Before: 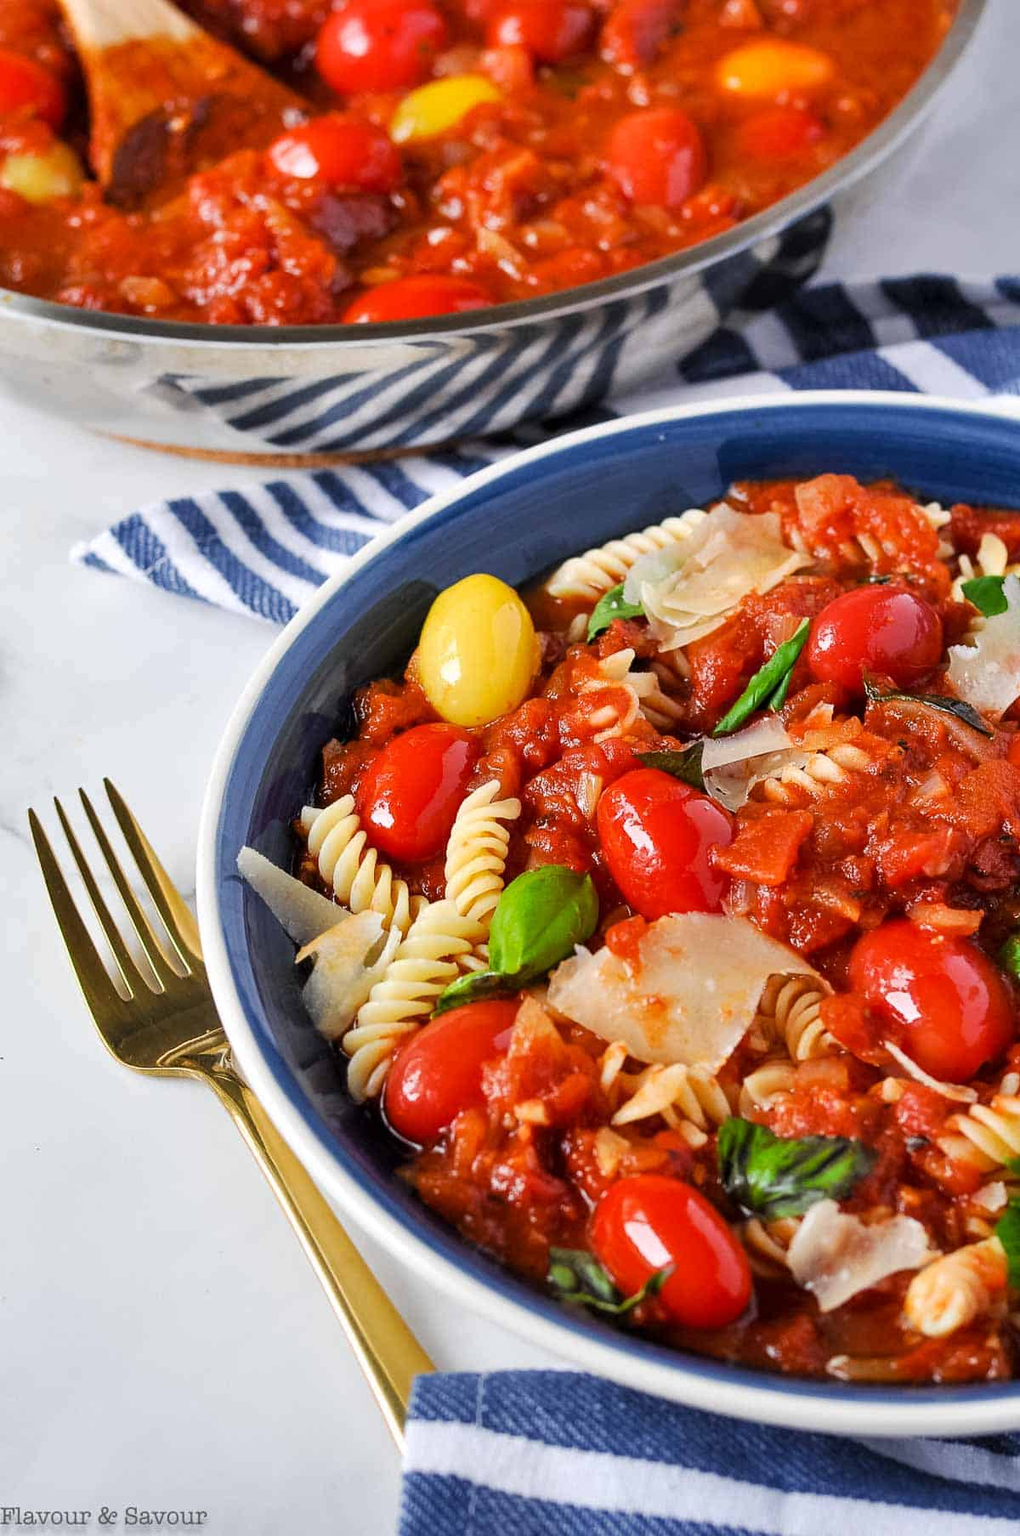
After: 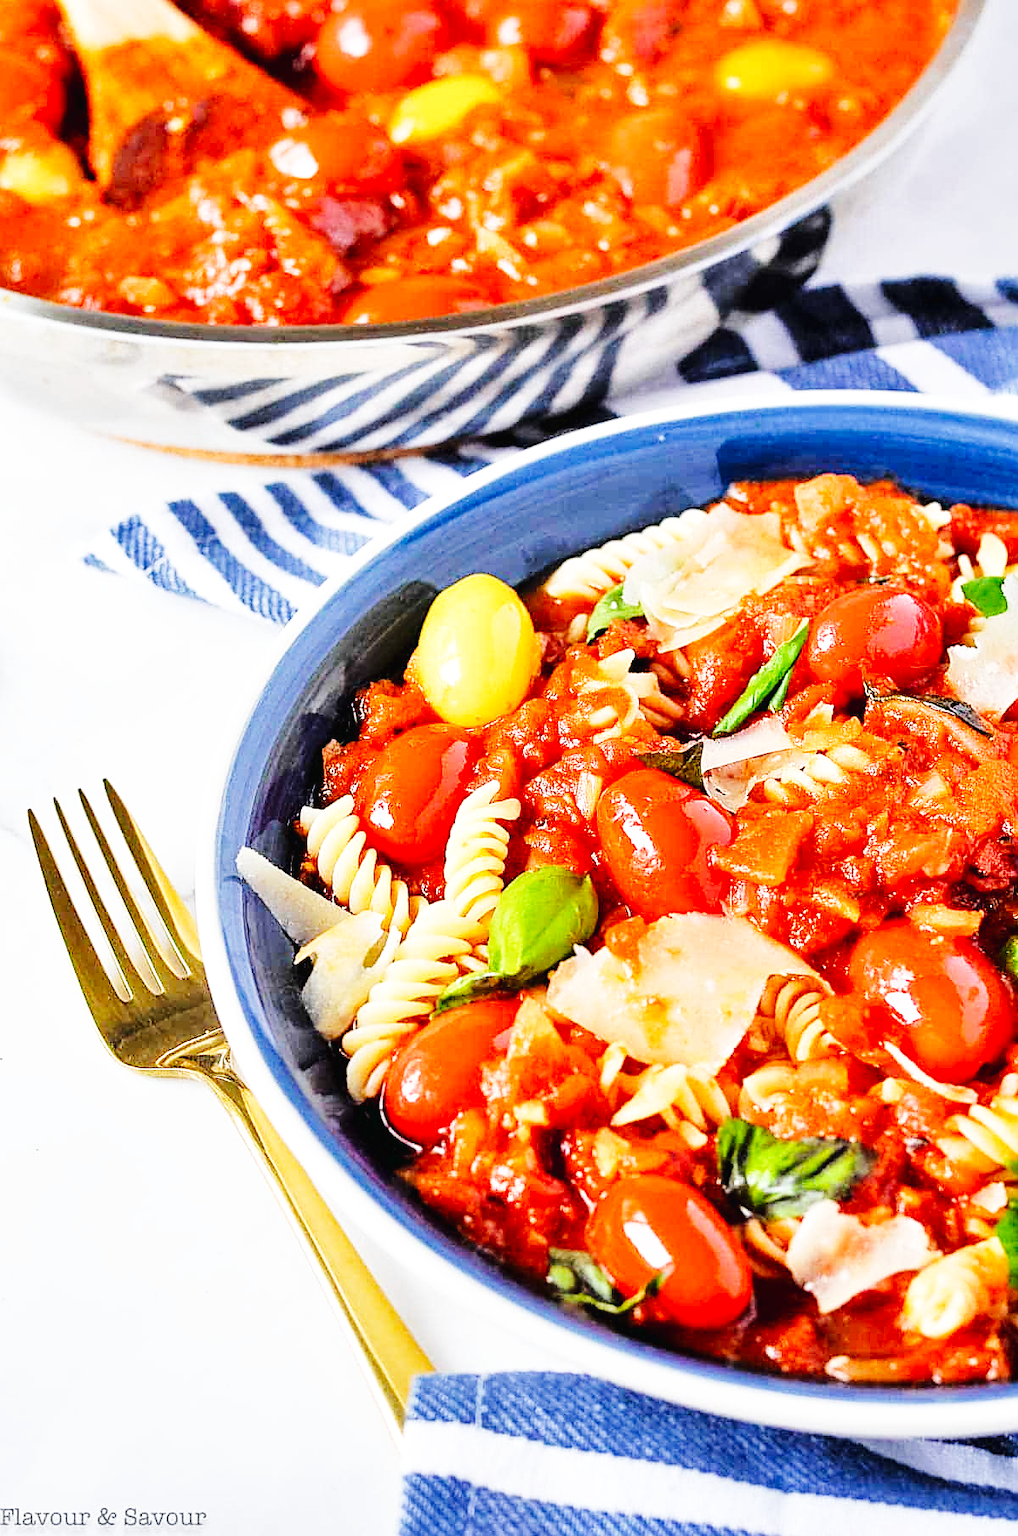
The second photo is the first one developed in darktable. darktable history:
crop and rotate: left 0.126%
base curve: curves: ch0 [(0, 0.003) (0.001, 0.002) (0.006, 0.004) (0.02, 0.022) (0.048, 0.086) (0.094, 0.234) (0.162, 0.431) (0.258, 0.629) (0.385, 0.8) (0.548, 0.918) (0.751, 0.988) (1, 1)], preserve colors none
sharpen: on, module defaults
exposure: exposure -0.116 EV, compensate exposure bias true, compensate highlight preservation false
tone equalizer: -8 EV 0.001 EV, -7 EV -0.004 EV, -6 EV 0.009 EV, -5 EV 0.032 EV, -4 EV 0.276 EV, -3 EV 0.644 EV, -2 EV 0.584 EV, -1 EV 0.187 EV, +0 EV 0.024 EV
